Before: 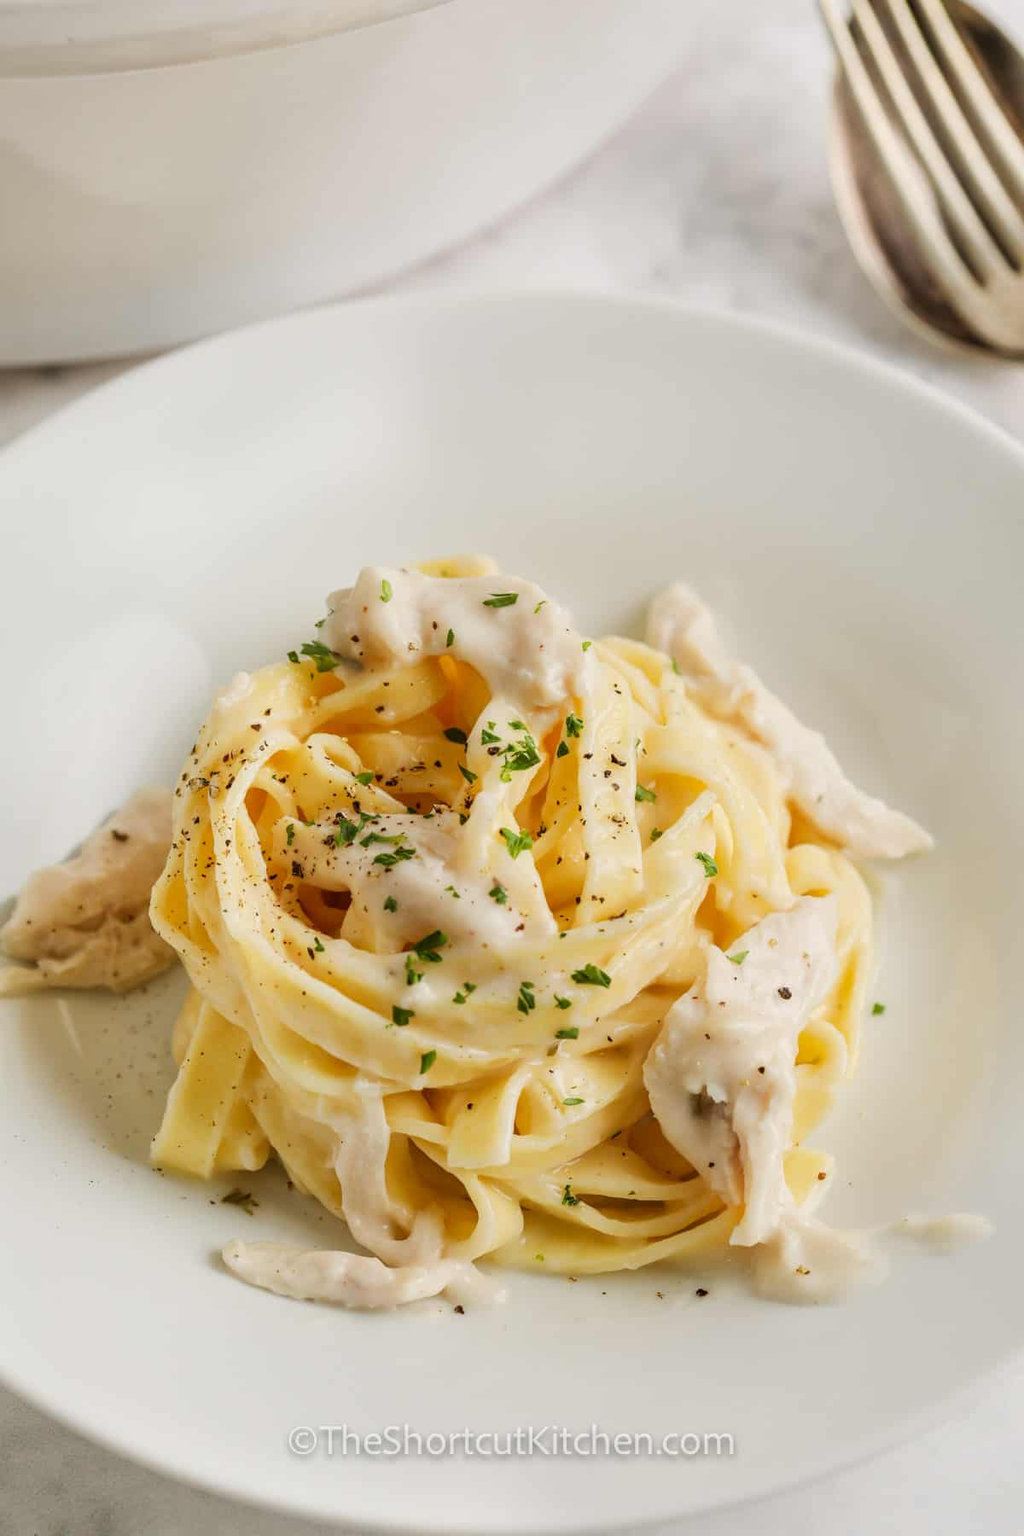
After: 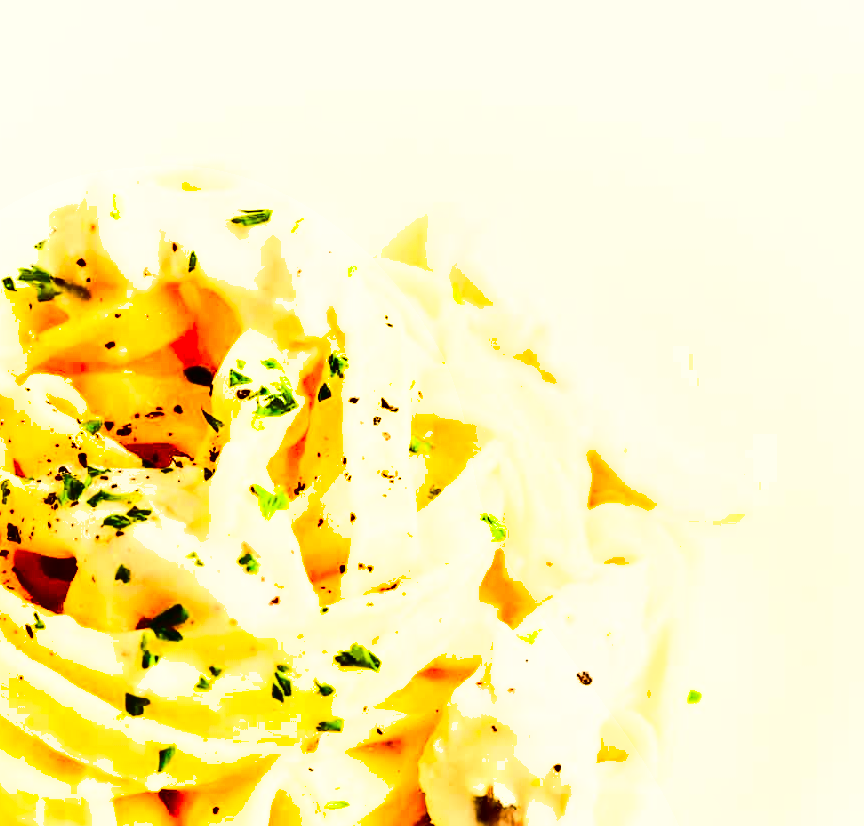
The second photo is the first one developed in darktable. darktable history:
crop and rotate: left 27.938%, top 27.046%, bottom 27.046%
white balance: red 1.029, blue 0.92
exposure: exposure 1.15 EV, compensate highlight preservation false
shadows and highlights: radius 118.69, shadows 42.21, highlights -61.56, soften with gaussian
rgb curve: curves: ch0 [(0, 0) (0.21, 0.15) (0.24, 0.21) (0.5, 0.75) (0.75, 0.96) (0.89, 0.99) (1, 1)]; ch1 [(0, 0.02) (0.21, 0.13) (0.25, 0.2) (0.5, 0.67) (0.75, 0.9) (0.89, 0.97) (1, 1)]; ch2 [(0, 0.02) (0.21, 0.13) (0.25, 0.2) (0.5, 0.67) (0.75, 0.9) (0.89, 0.97) (1, 1)], compensate middle gray true
